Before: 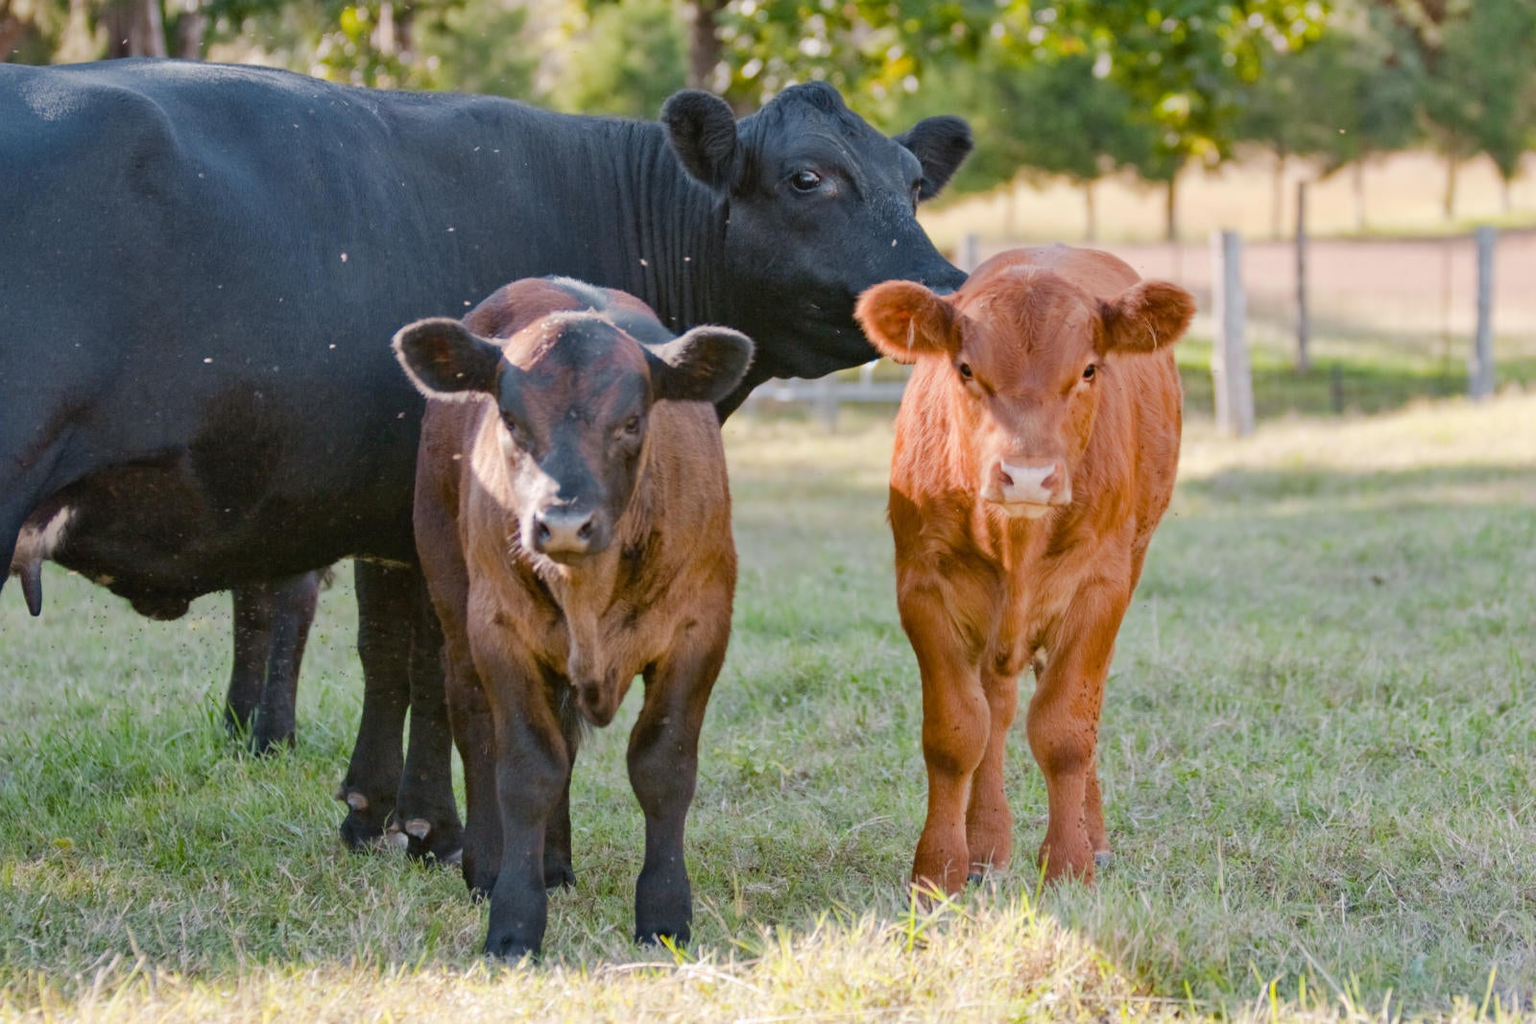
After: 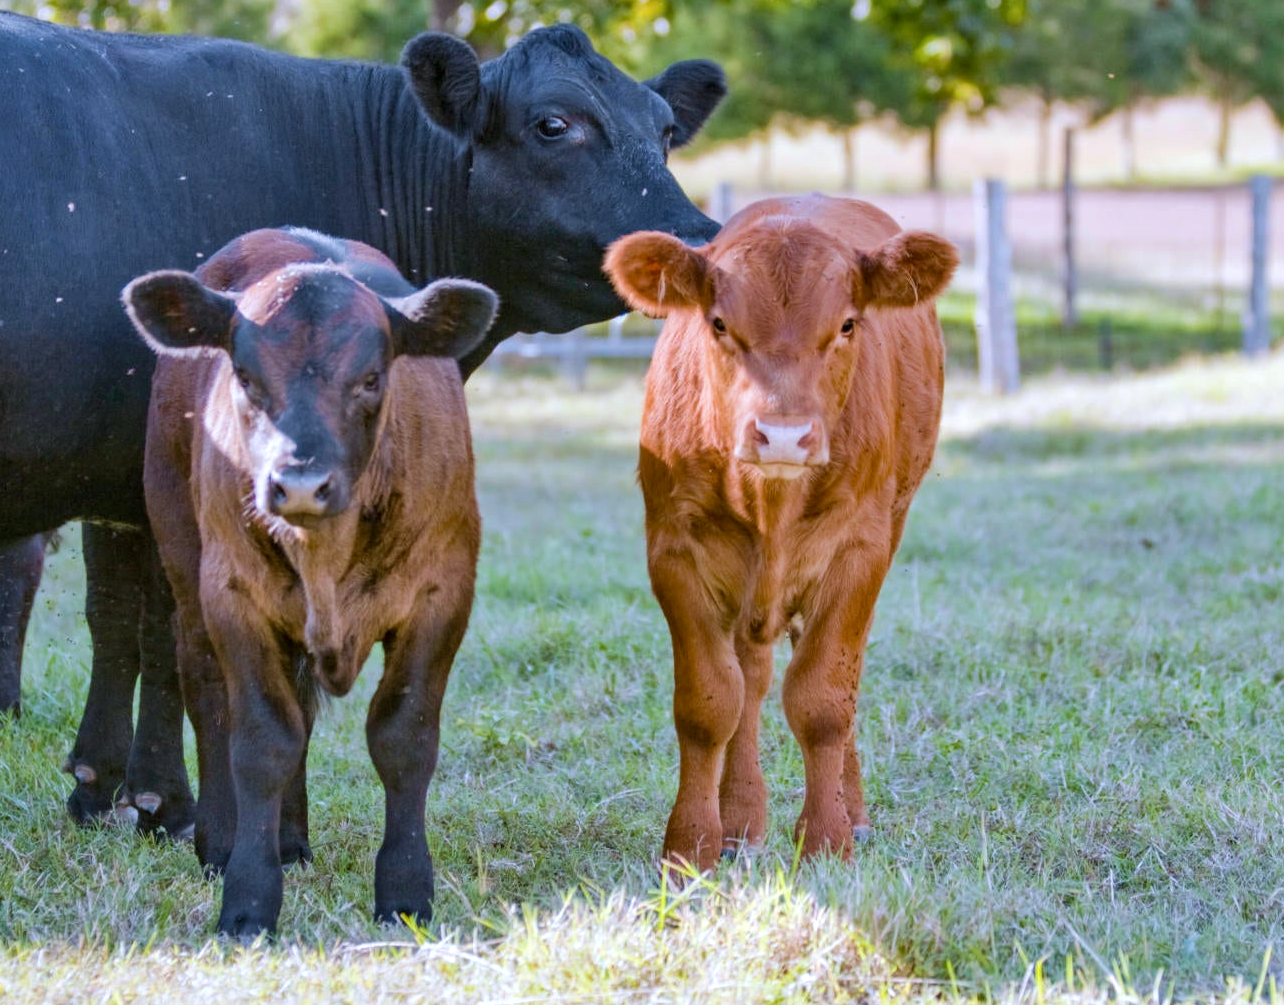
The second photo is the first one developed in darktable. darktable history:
local contrast: on, module defaults
velvia: on, module defaults
crop and rotate: left 17.959%, top 5.771%, right 1.742%
white balance: red 0.948, green 1.02, blue 1.176
